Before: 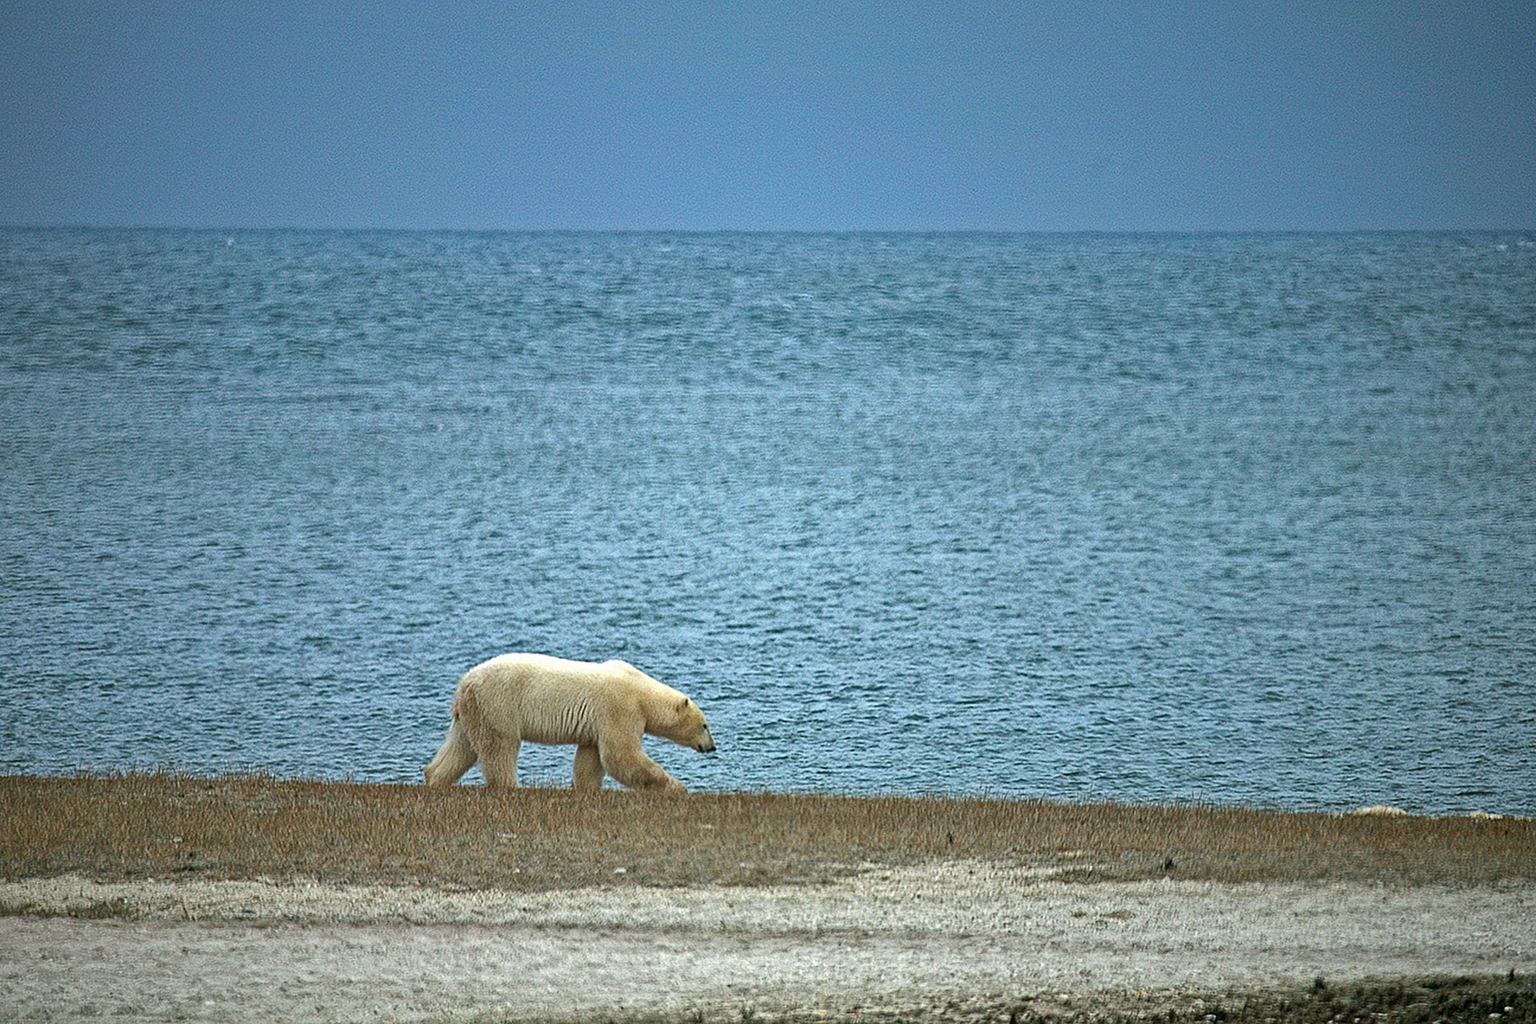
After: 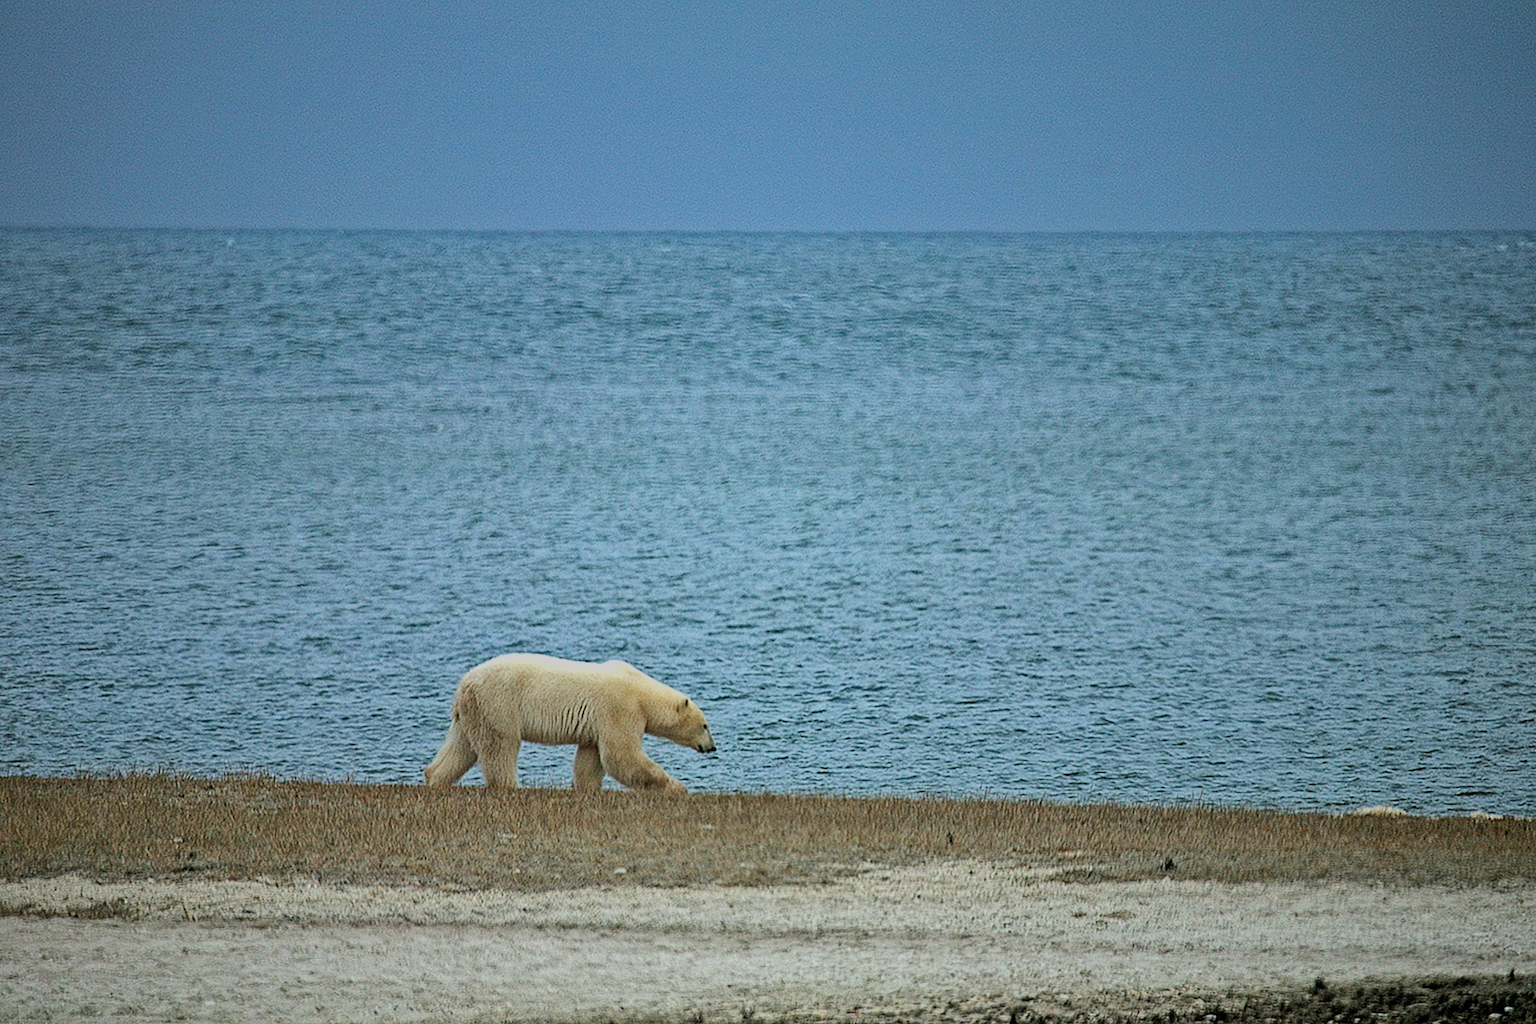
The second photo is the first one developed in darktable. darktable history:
shadows and highlights: shadows 25, highlights -25
filmic rgb: black relative exposure -7.15 EV, white relative exposure 5.36 EV, hardness 3.02, color science v6 (2022)
